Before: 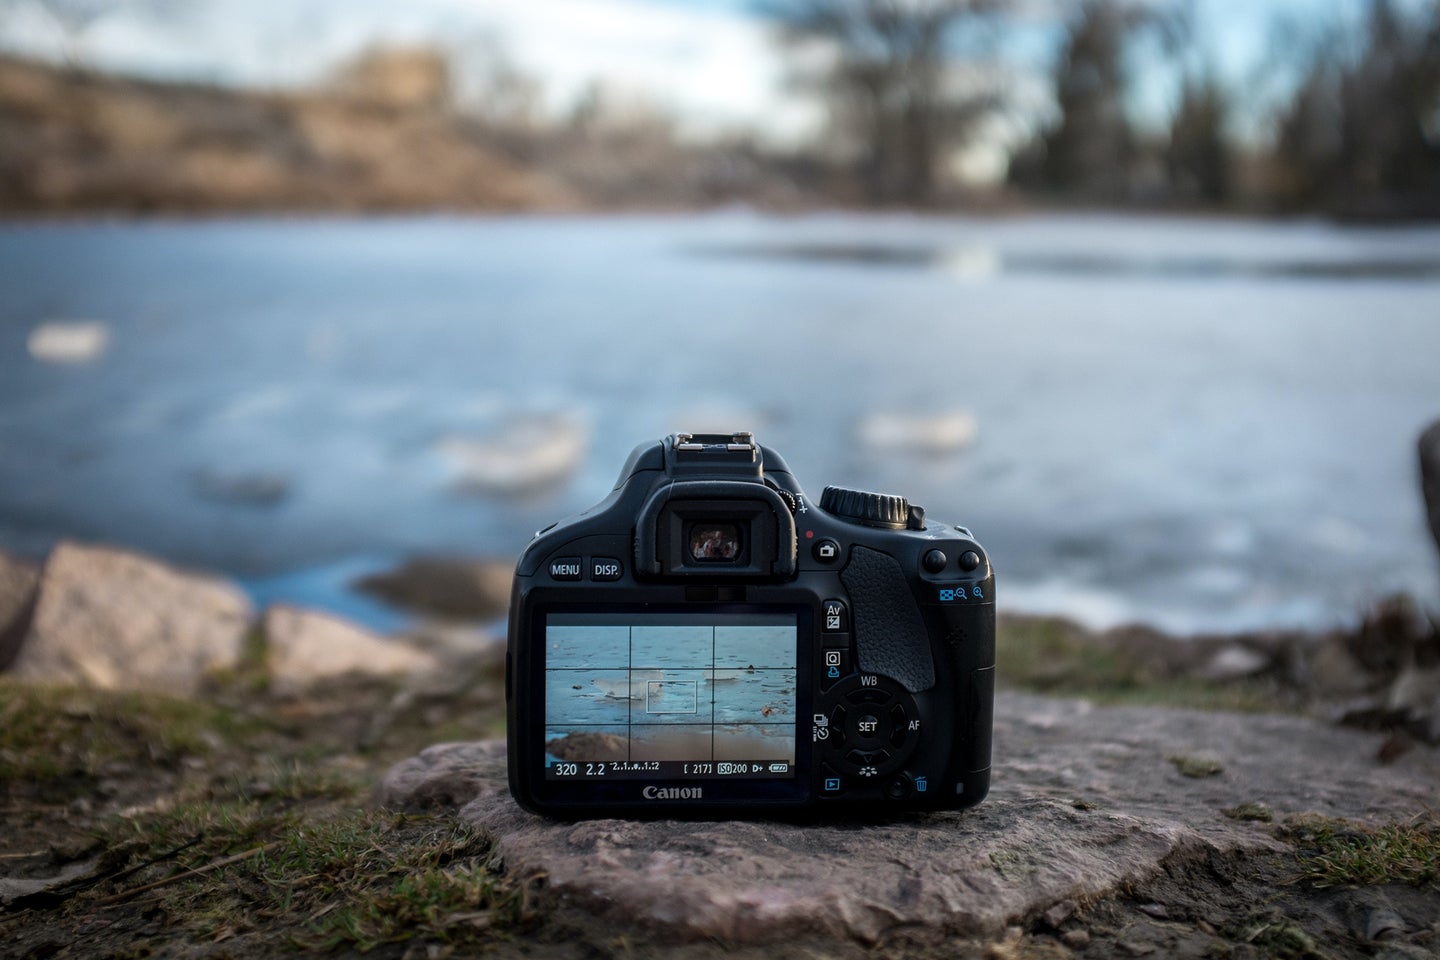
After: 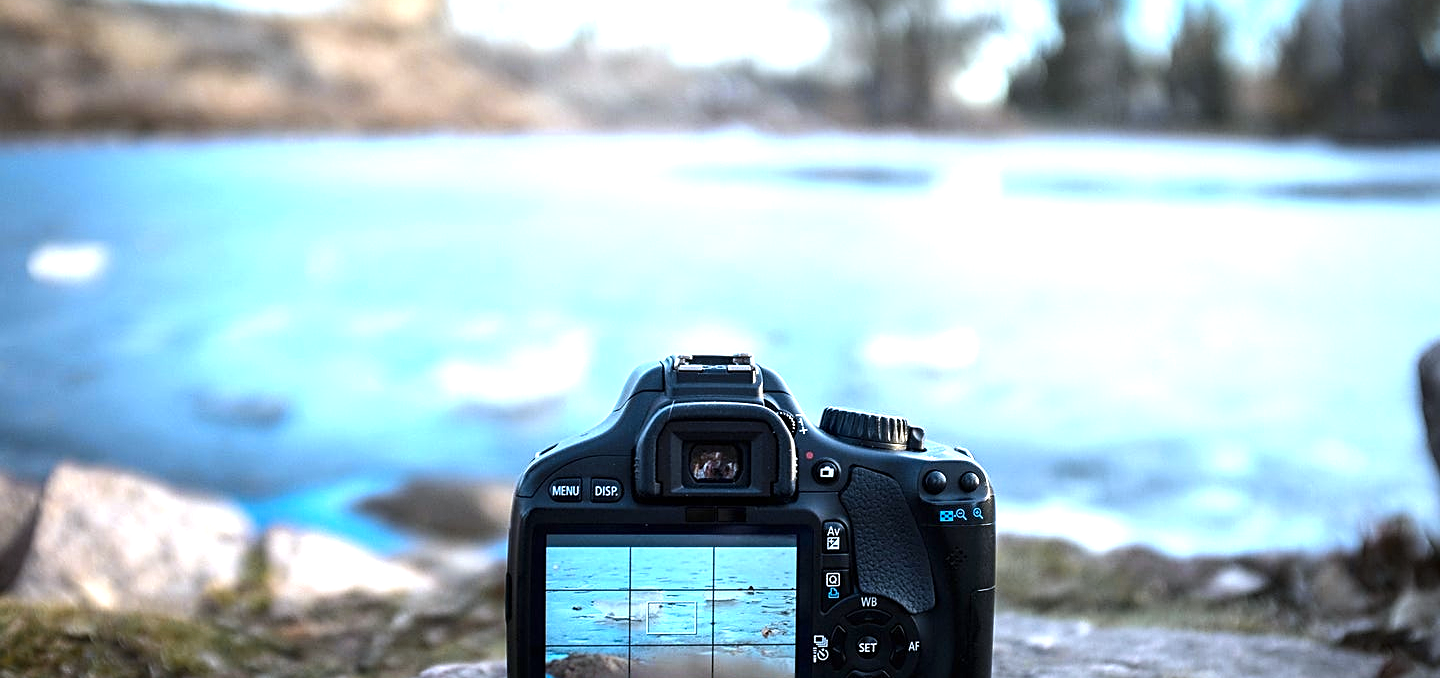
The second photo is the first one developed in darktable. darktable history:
crop and rotate: top 8.293%, bottom 20.996%
tone equalizer: -8 EV -0.417 EV, -7 EV -0.389 EV, -6 EV -0.333 EV, -5 EV -0.222 EV, -3 EV 0.222 EV, -2 EV 0.333 EV, -1 EV 0.389 EV, +0 EV 0.417 EV, edges refinement/feathering 500, mask exposure compensation -1.57 EV, preserve details no
exposure: black level correction 0, exposure 1.1 EV, compensate highlight preservation false
sharpen: on, module defaults
white balance: red 0.924, blue 1.095
color zones: curves: ch1 [(0.263, 0.53) (0.376, 0.287) (0.487, 0.512) (0.748, 0.547) (1, 0.513)]; ch2 [(0.262, 0.45) (0.751, 0.477)], mix 31.98%
